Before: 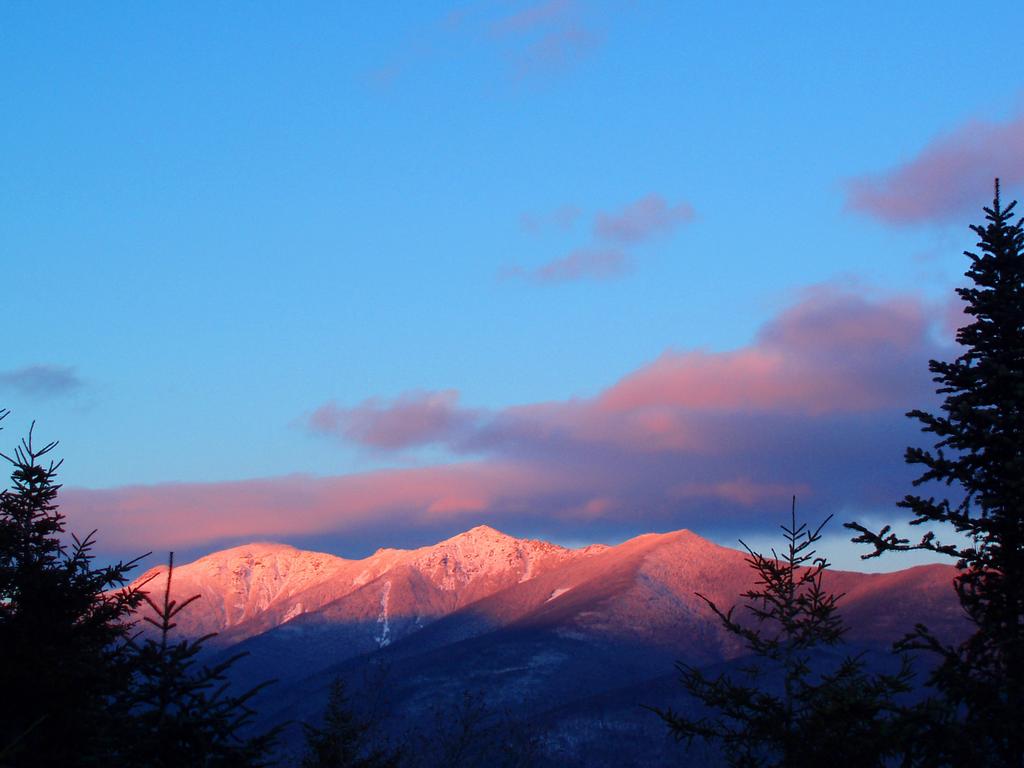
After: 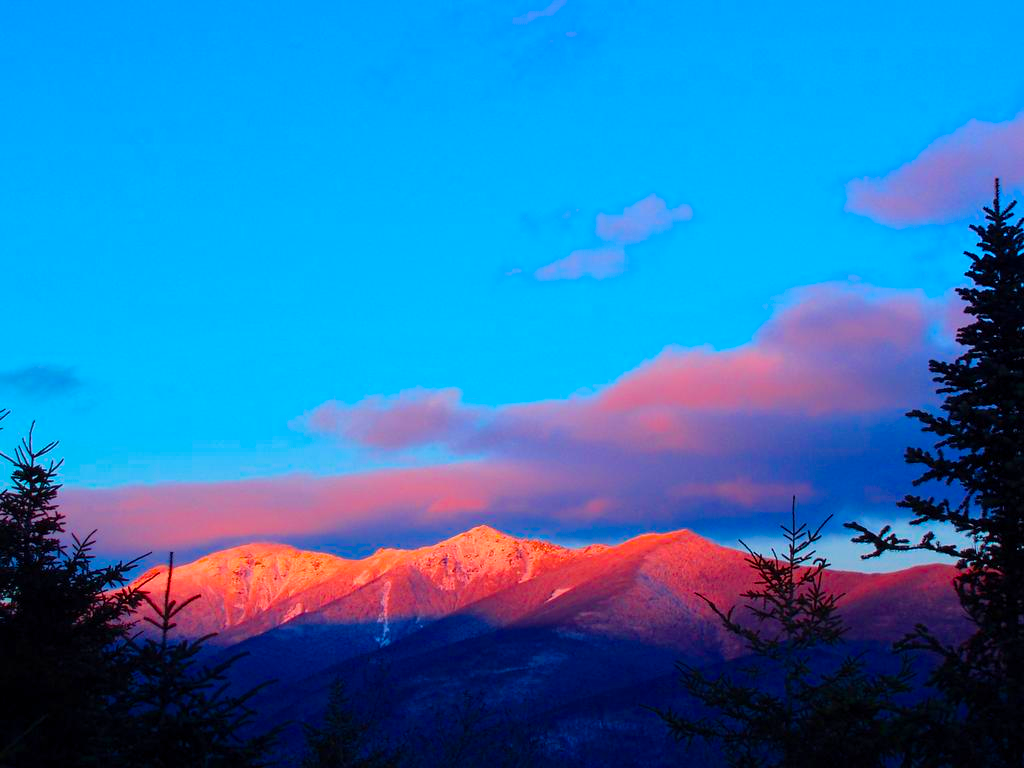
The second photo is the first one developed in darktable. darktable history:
color balance rgb: perceptual saturation grading › global saturation 31.25%, global vibrance 50.323%
